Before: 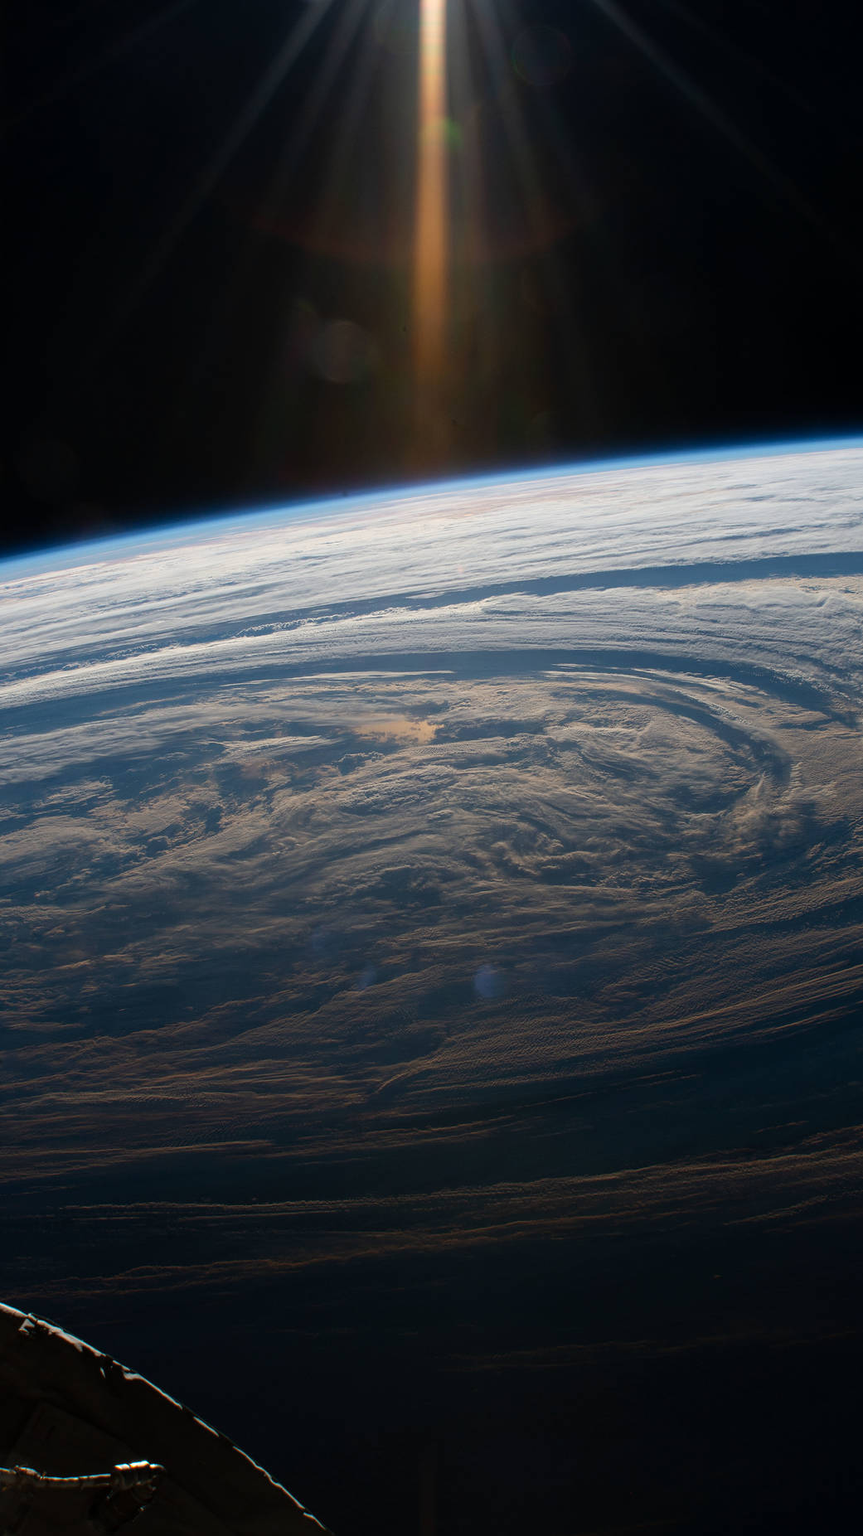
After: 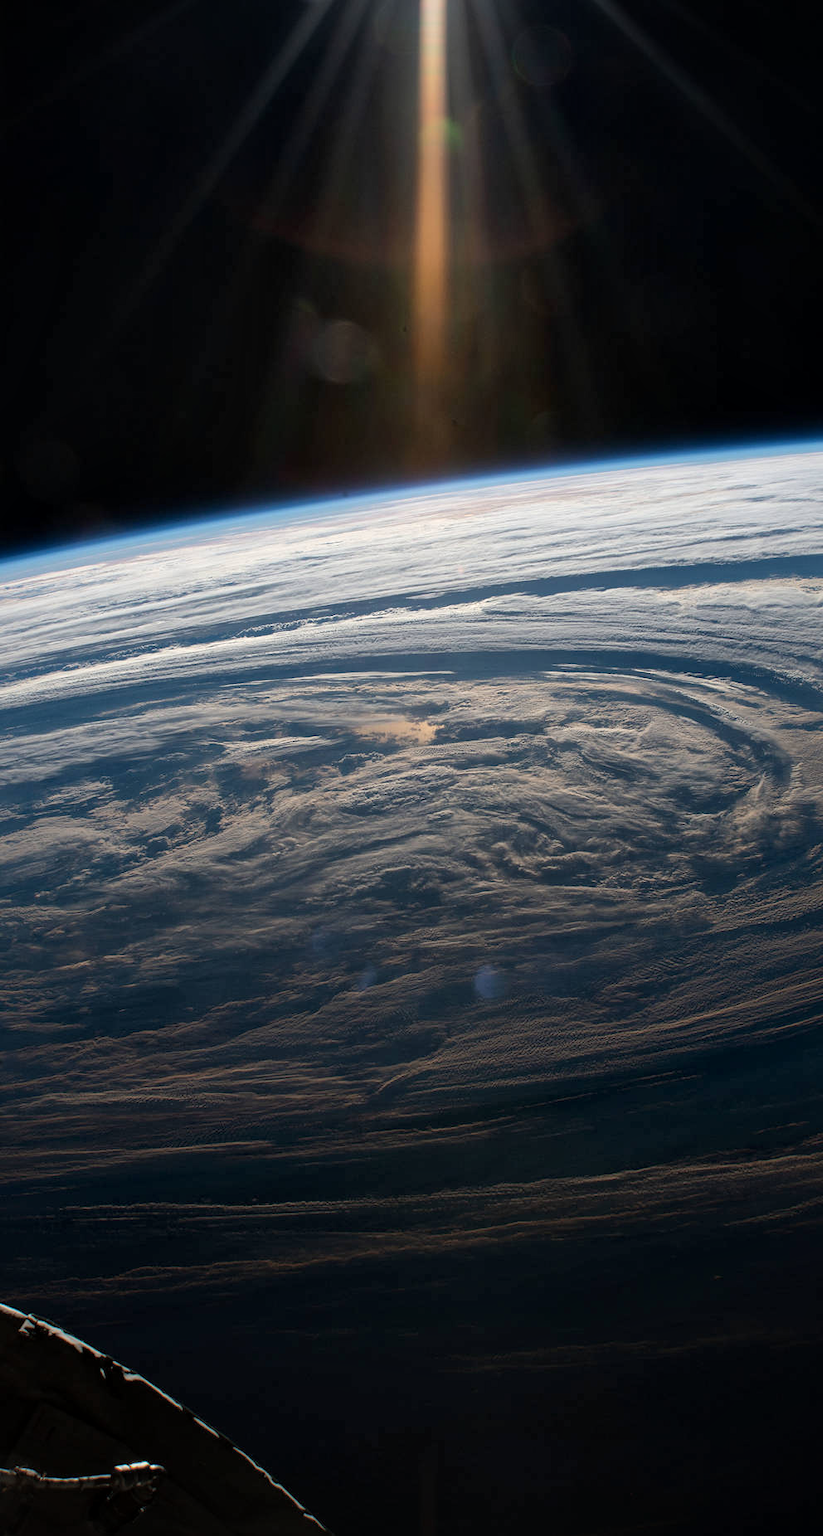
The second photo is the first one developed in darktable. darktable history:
vignetting: brightness -0.575, unbound false
crop: right 4.555%, bottom 0.042%
local contrast: mode bilateral grid, contrast 25, coarseness 60, detail 151%, midtone range 0.2
